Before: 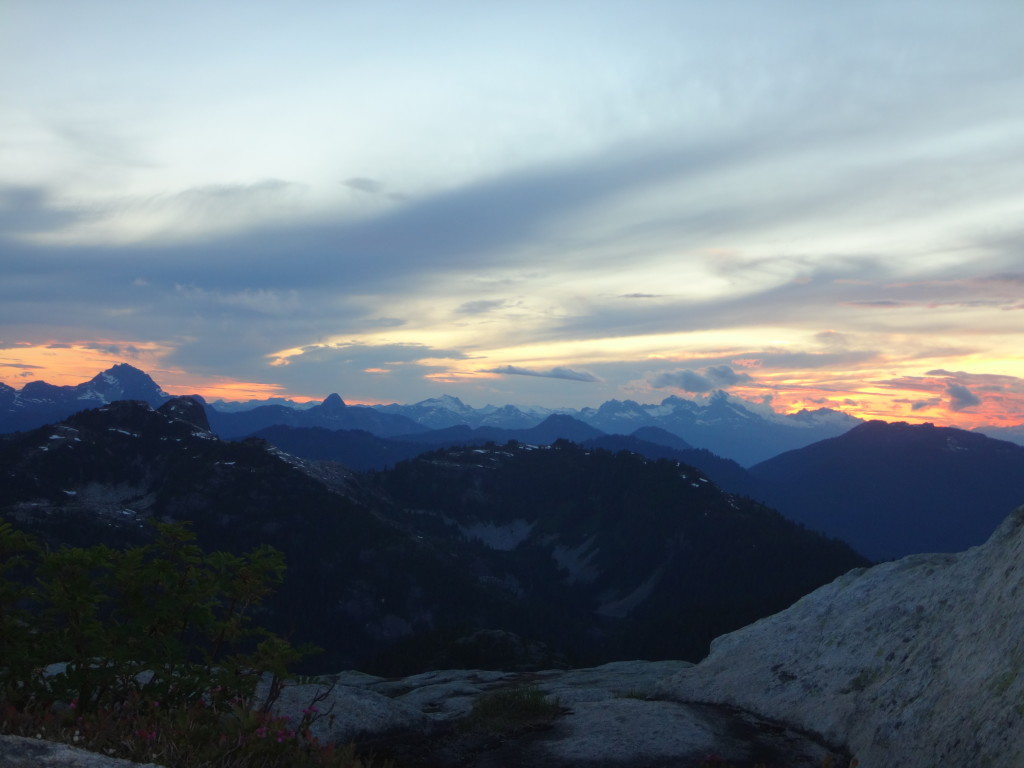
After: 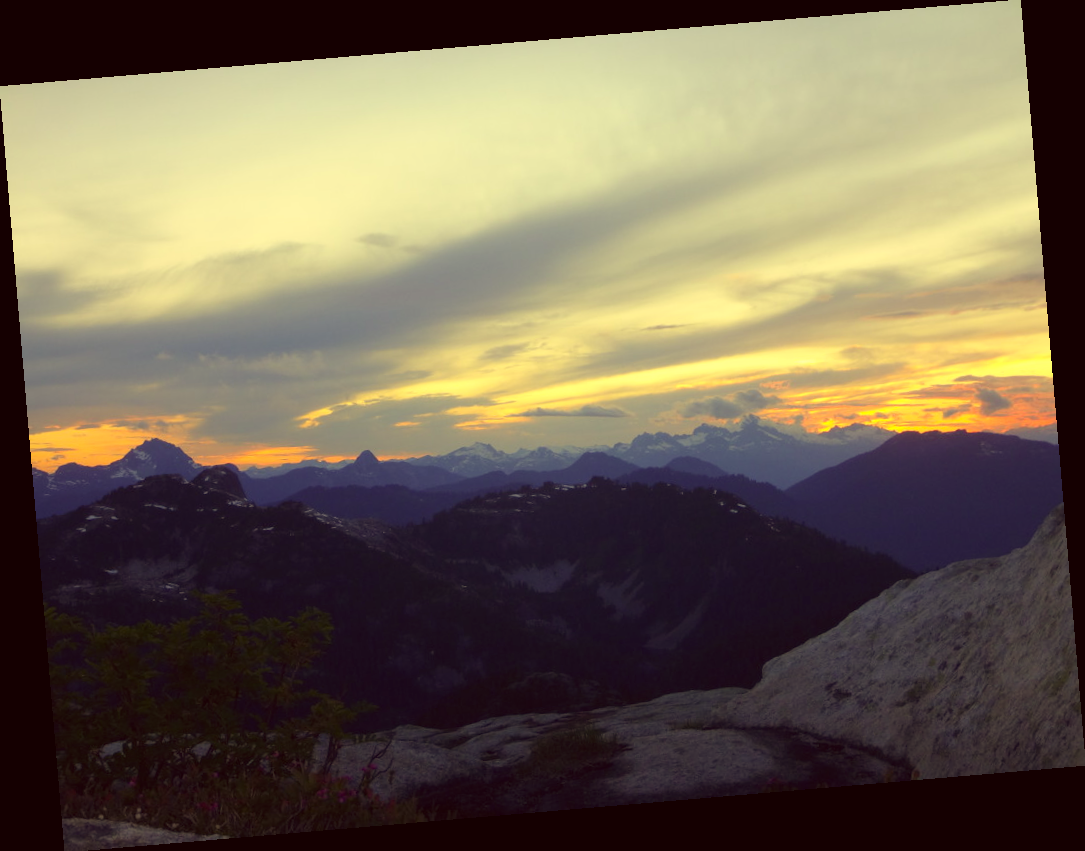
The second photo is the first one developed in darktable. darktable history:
color correction: highlights a* -0.482, highlights b* 40, shadows a* 9.8, shadows b* -0.161
rotate and perspective: rotation -4.86°, automatic cropping off
contrast brightness saturation: contrast 0.07
